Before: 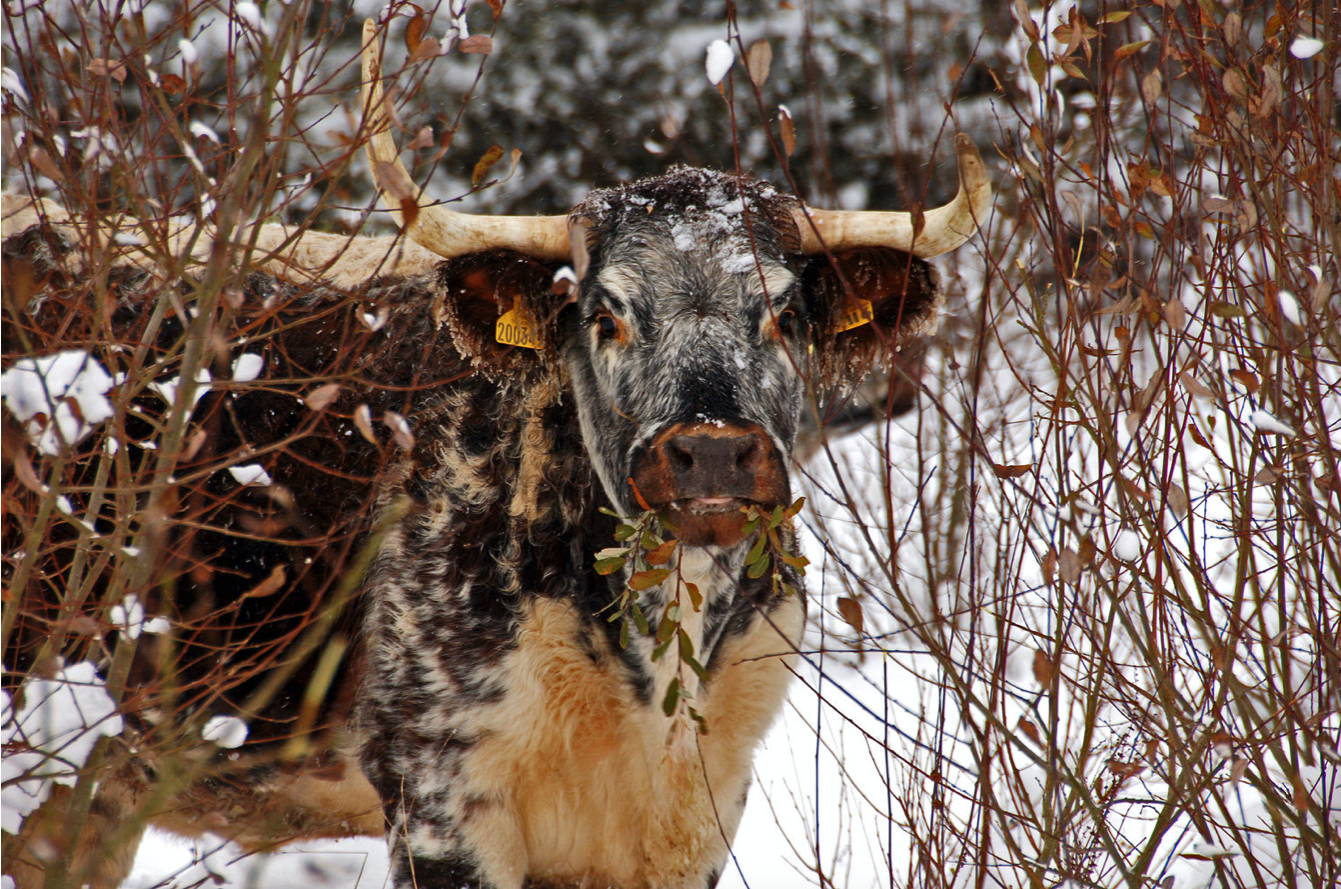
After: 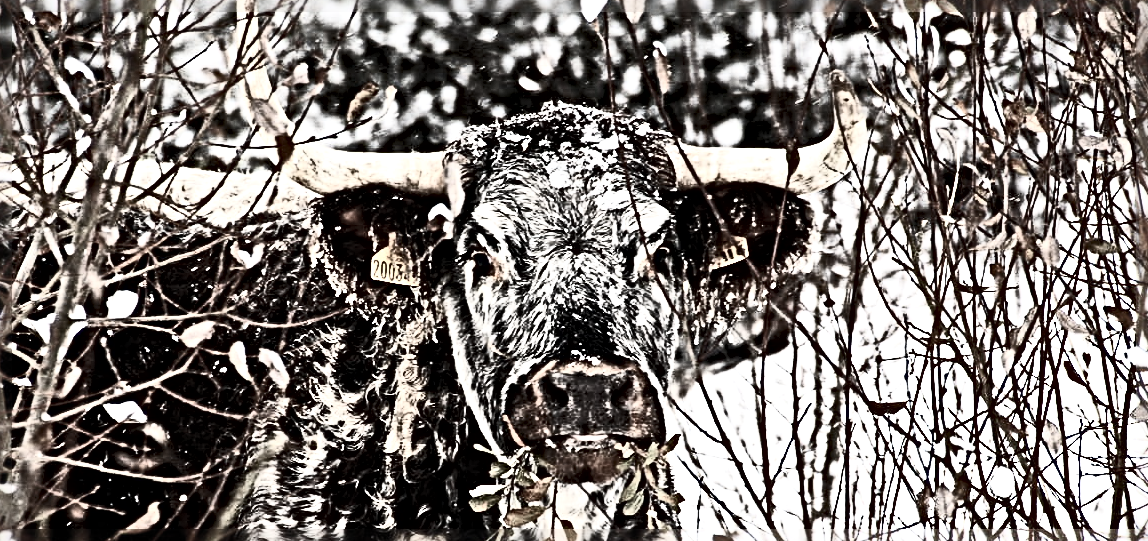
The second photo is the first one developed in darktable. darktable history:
tone equalizer: -8 EV -0.739 EV, -7 EV -0.678 EV, -6 EV -0.622 EV, -5 EV -0.363 EV, -3 EV 0.402 EV, -2 EV 0.6 EV, -1 EV 0.676 EV, +0 EV 0.766 EV, smoothing 1
color correction: highlights b* -0.006, saturation 0.24
sharpen: radius 6.269, amount 1.816, threshold 0.228
crop and rotate: left 9.403%, top 7.195%, right 4.937%, bottom 31.898%
tone curve: curves: ch0 [(0, 0) (0.797, 0.684) (1, 1)], color space Lab, independent channels, preserve colors none
contrast brightness saturation: contrast 0.609, brightness 0.338, saturation 0.149
vignetting: fall-off start 99.86%, unbound false
